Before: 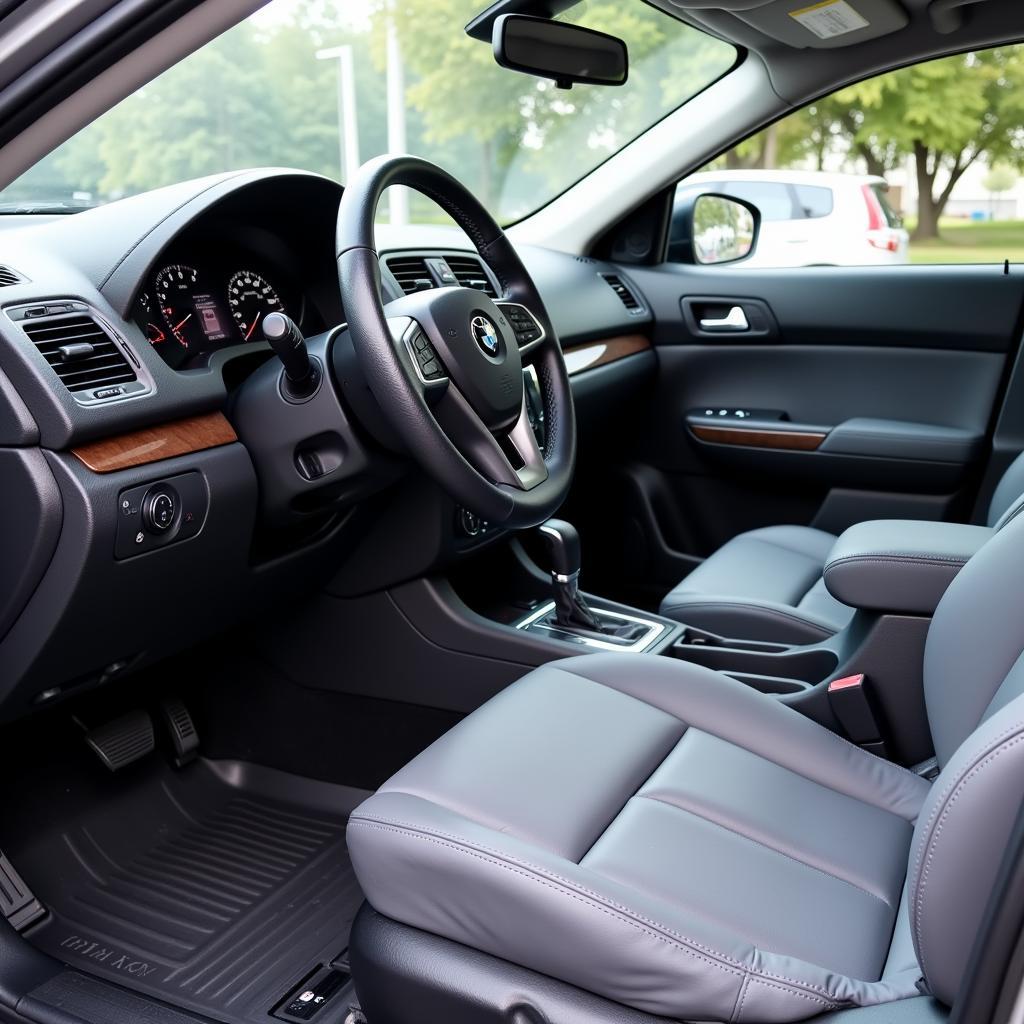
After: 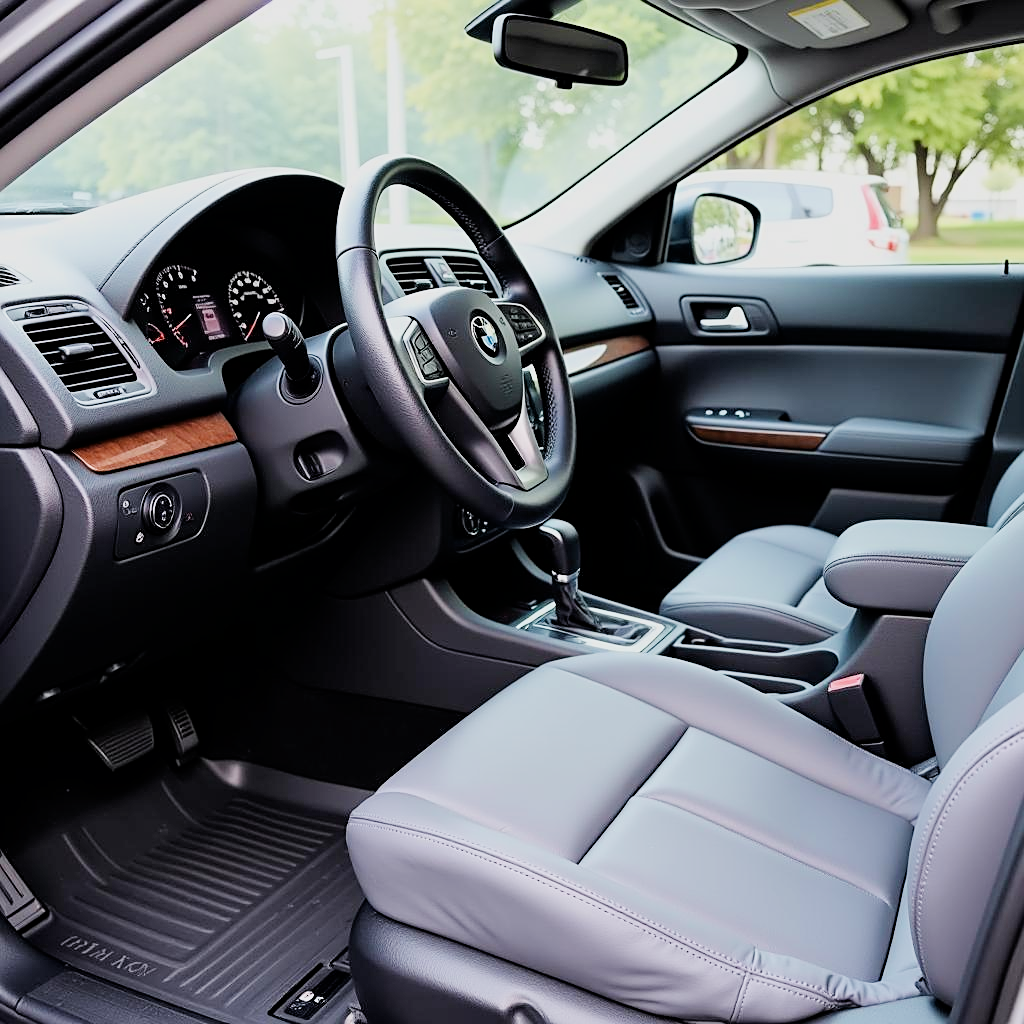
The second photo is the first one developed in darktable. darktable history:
sharpen: on, module defaults
filmic rgb: black relative exposure -6.95 EV, white relative exposure 5.68 EV, hardness 2.87
exposure: exposure 0.943 EV, compensate exposure bias true, compensate highlight preservation false
